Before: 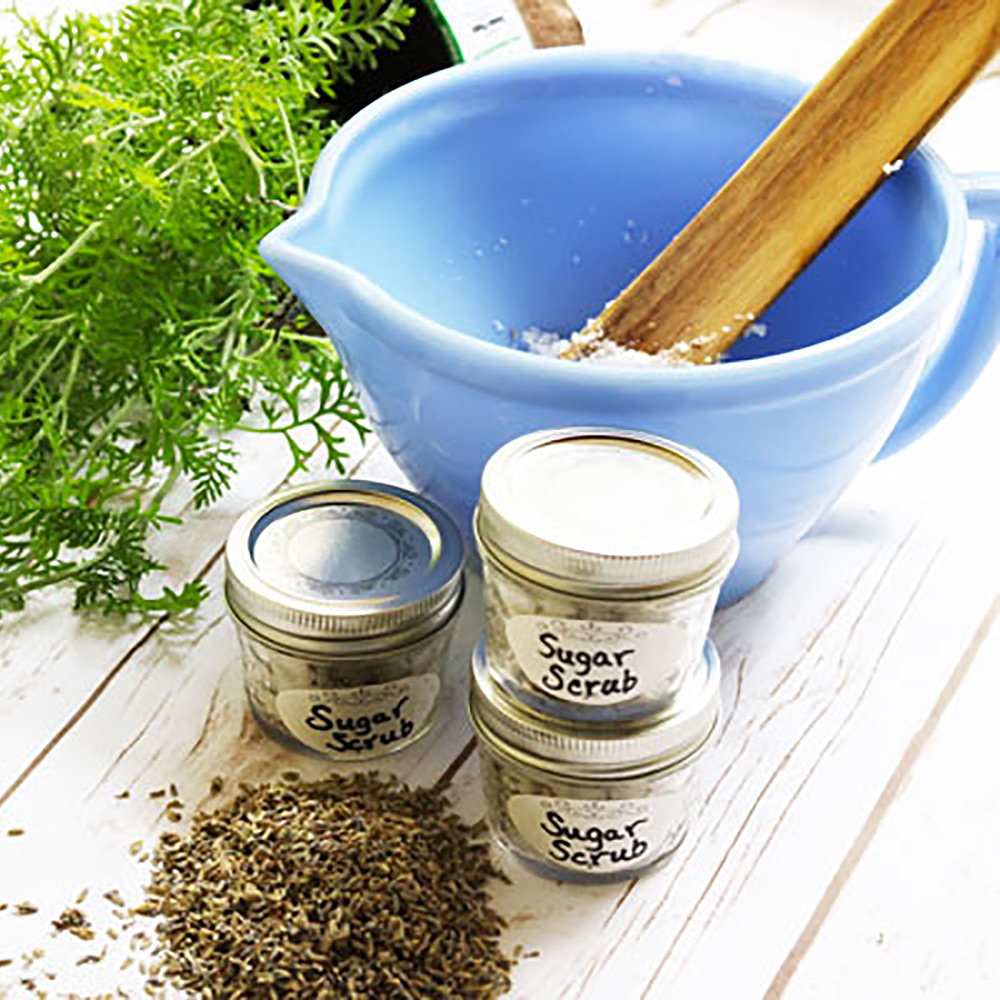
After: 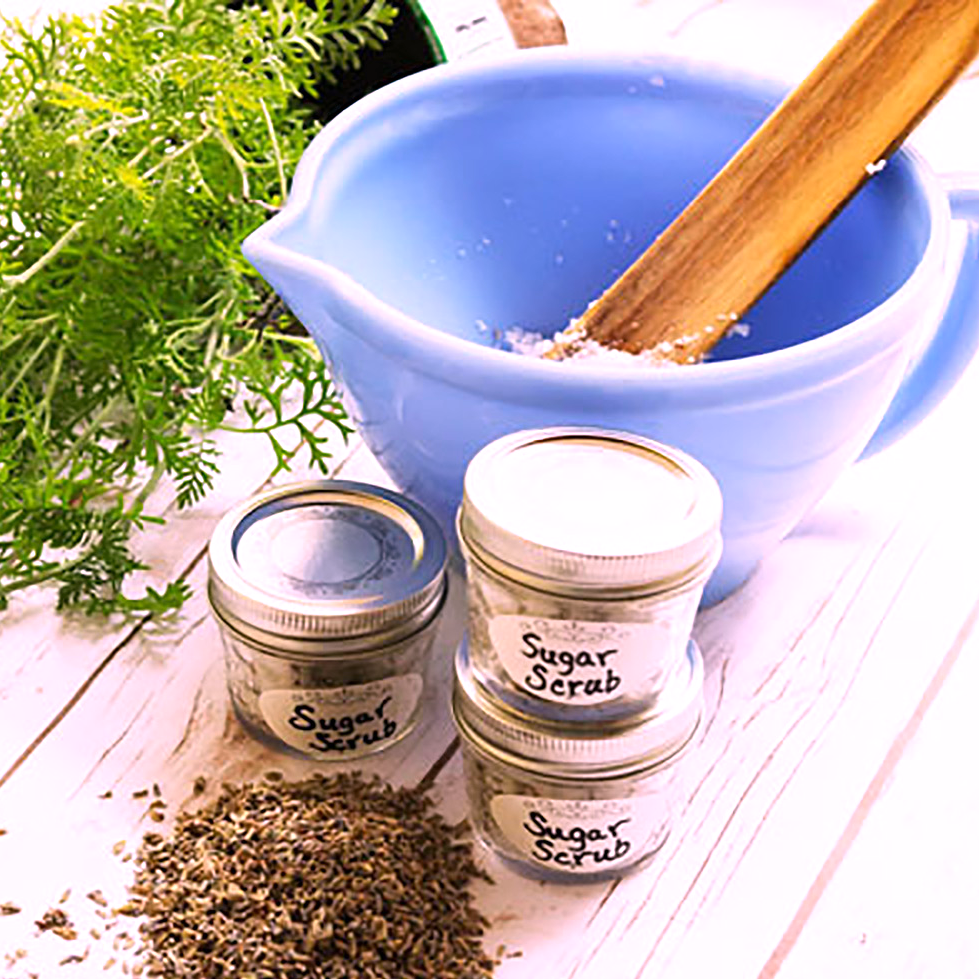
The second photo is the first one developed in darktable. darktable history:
white balance: red 1.188, blue 1.11
crop: left 1.743%, right 0.268%, bottom 2.011%
